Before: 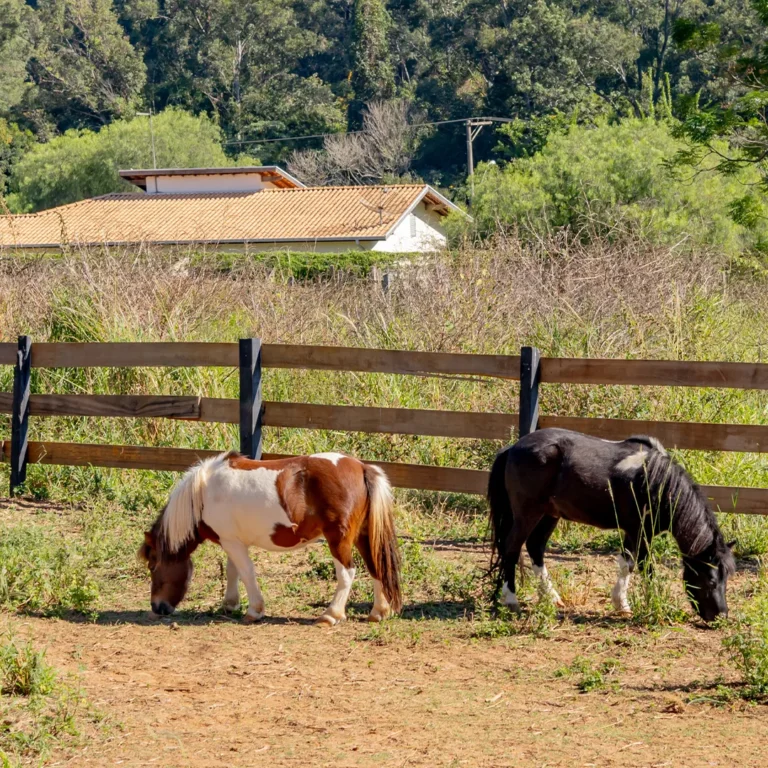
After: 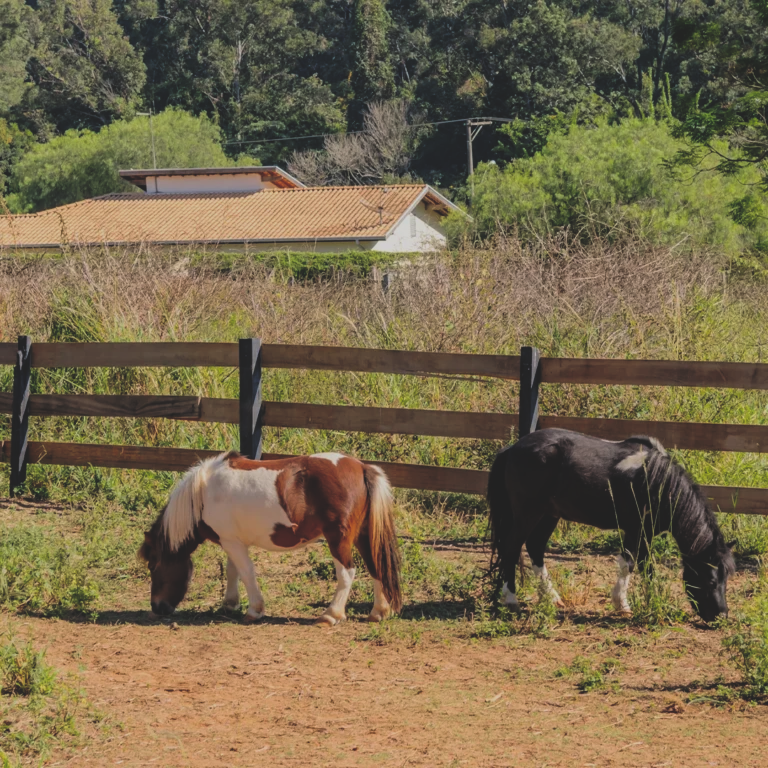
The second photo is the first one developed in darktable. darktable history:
filmic rgb: black relative exposure -7.65 EV, white relative exposure 4.56 EV, hardness 3.61, contrast 1.05
contrast equalizer: octaves 7, y [[0.6 ×6], [0.55 ×6], [0 ×6], [0 ×6], [0 ×6]], mix -0.3
rotate and perspective: automatic cropping off
rgb curve: curves: ch0 [(0, 0.186) (0.314, 0.284) (0.775, 0.708) (1, 1)], compensate middle gray true, preserve colors none
